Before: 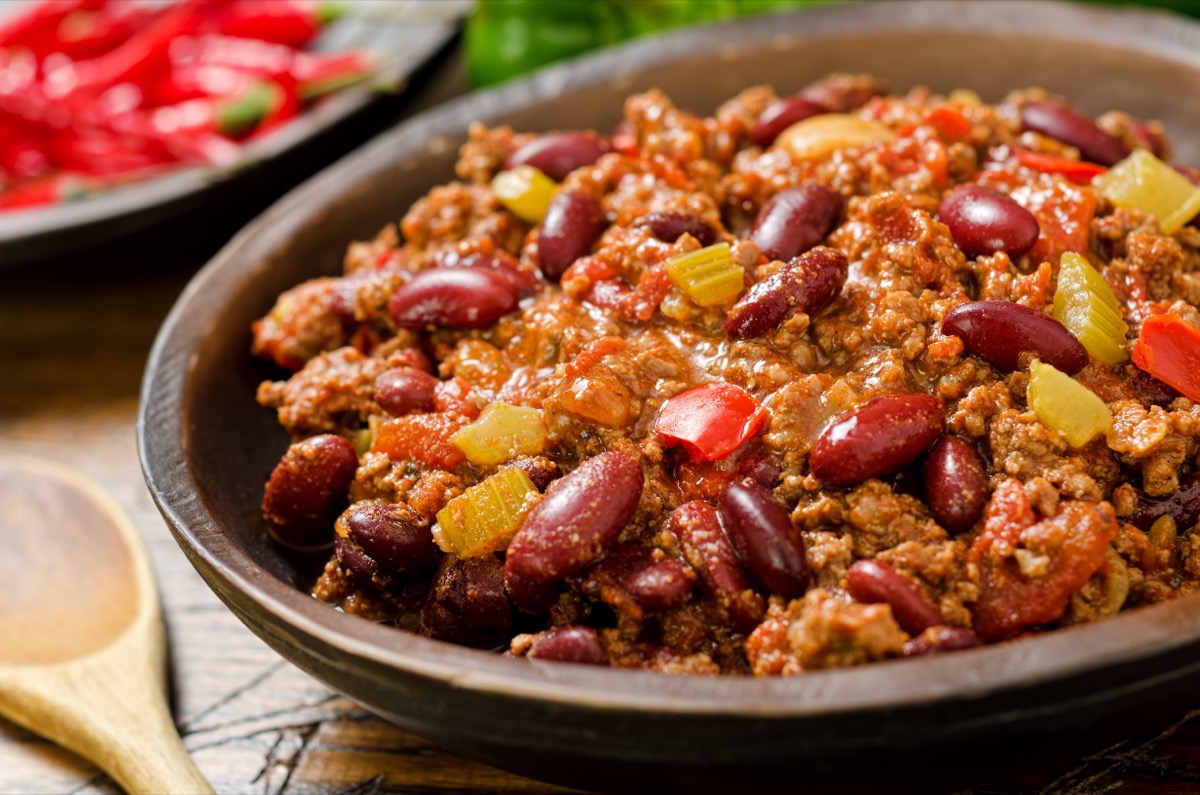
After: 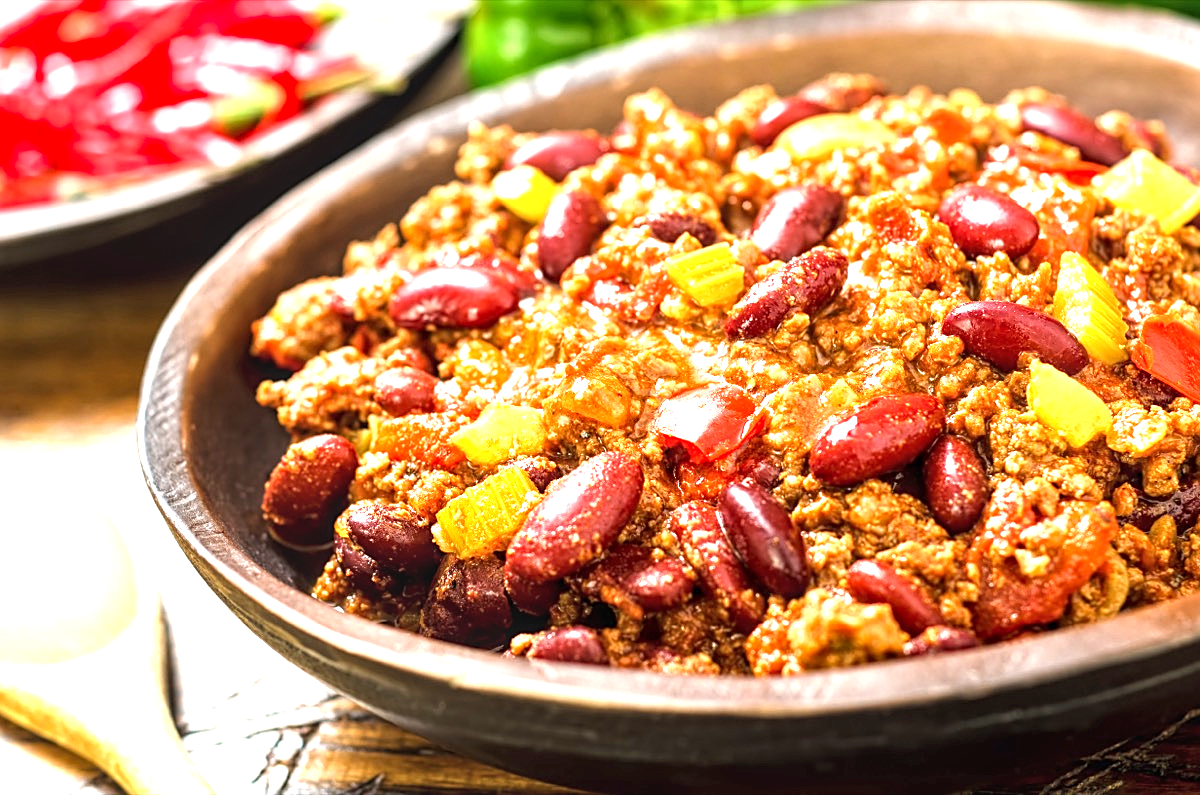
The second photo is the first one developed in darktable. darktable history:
local contrast: on, module defaults
sharpen: on, module defaults
exposure: black level correction 0, exposure 1.632 EV, compensate highlight preservation false
